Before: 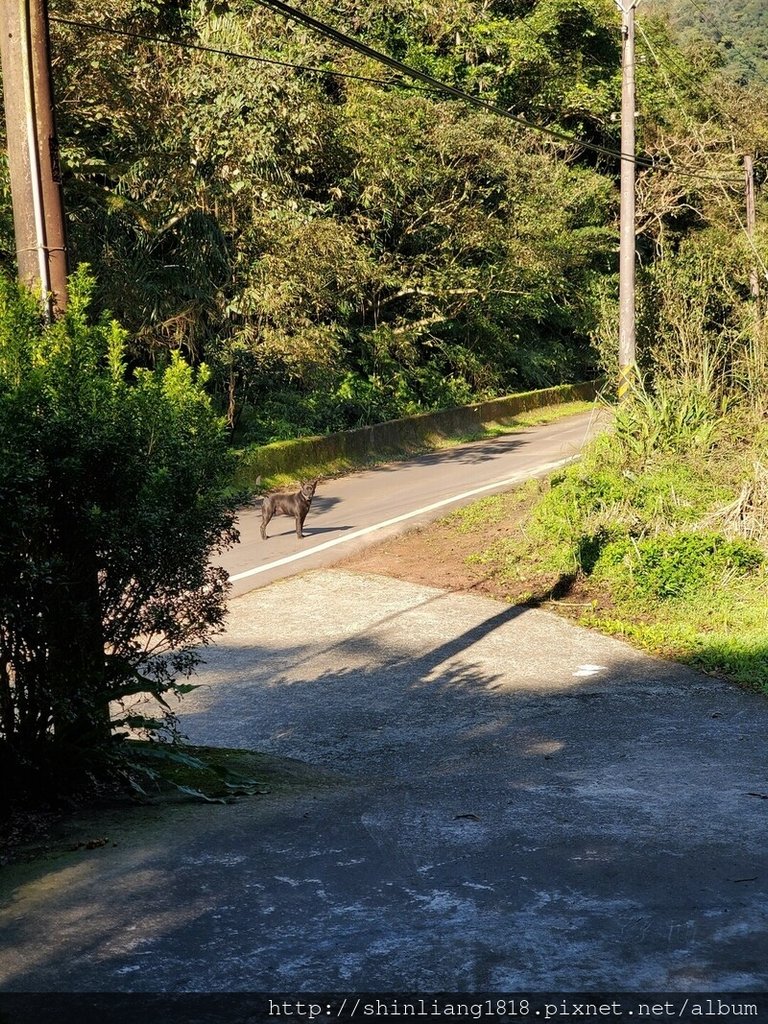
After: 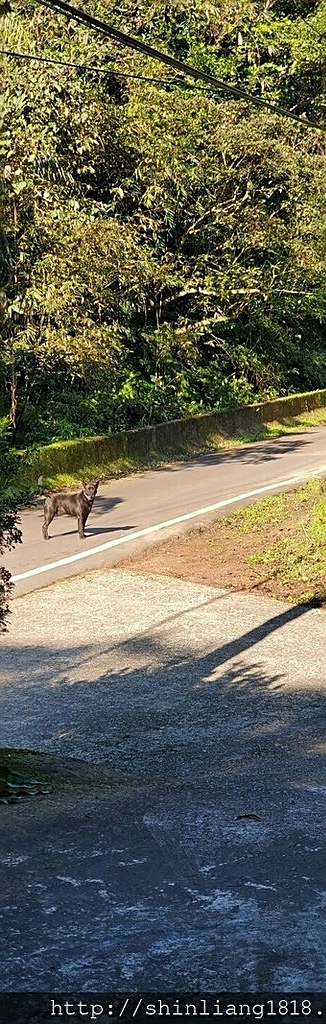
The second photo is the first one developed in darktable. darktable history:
sharpen: on, module defaults
crop: left 28.445%, right 29.08%
